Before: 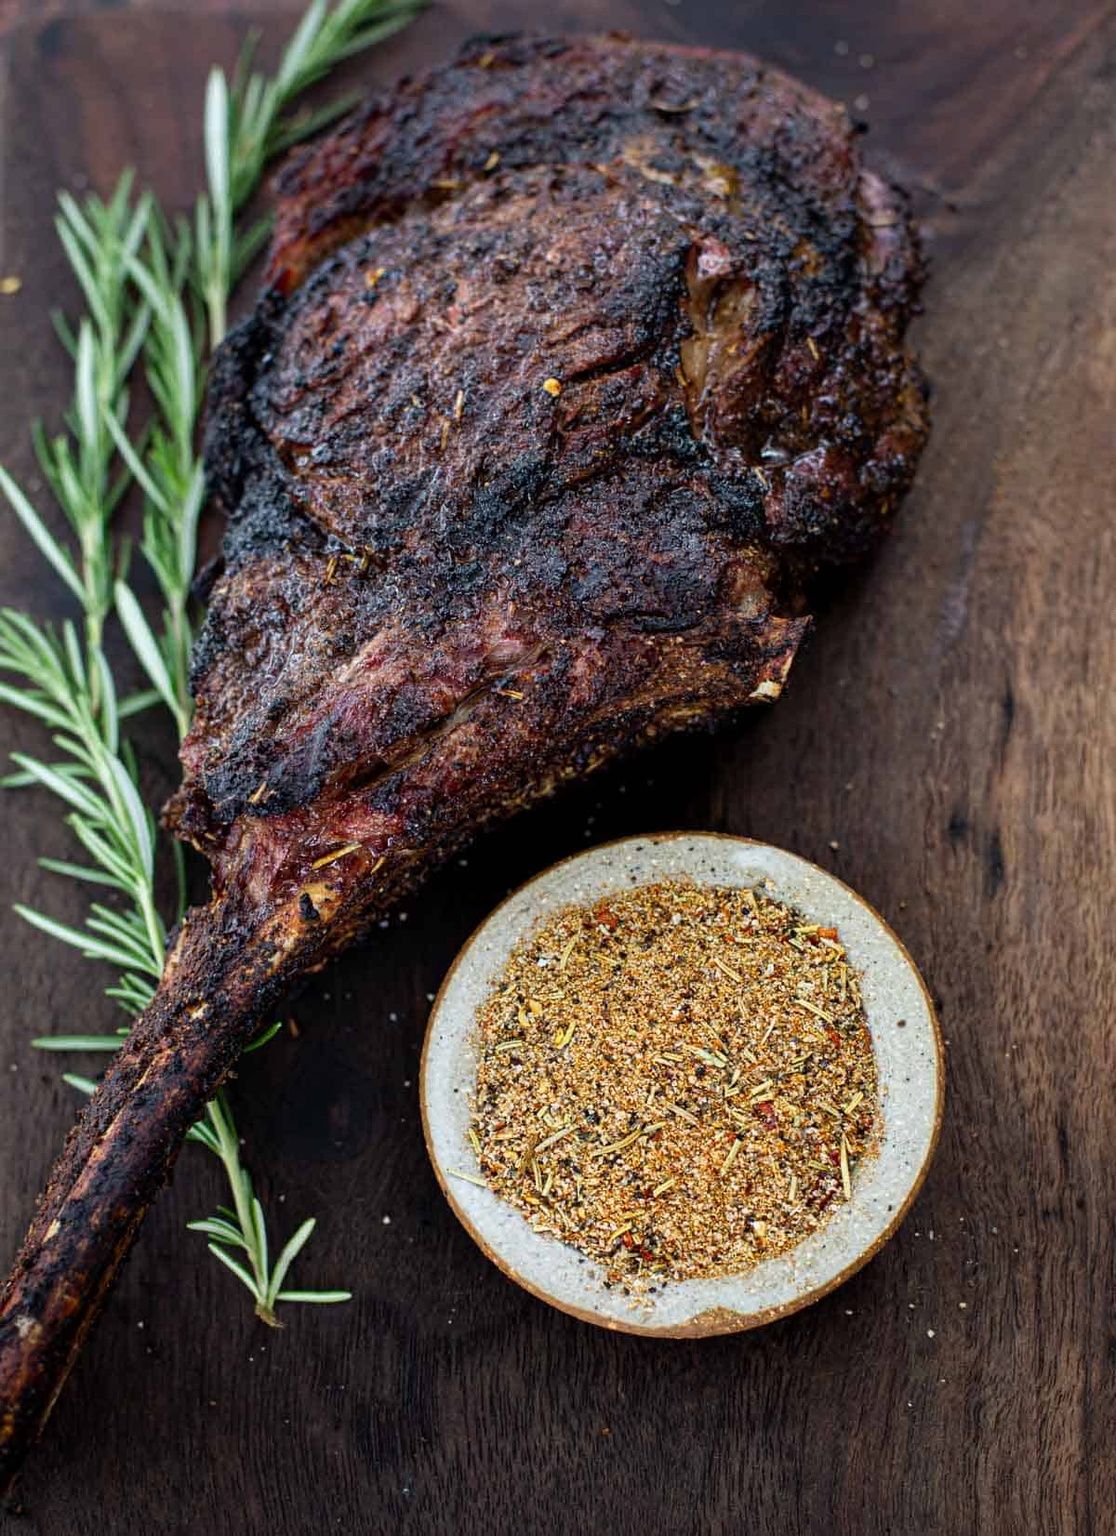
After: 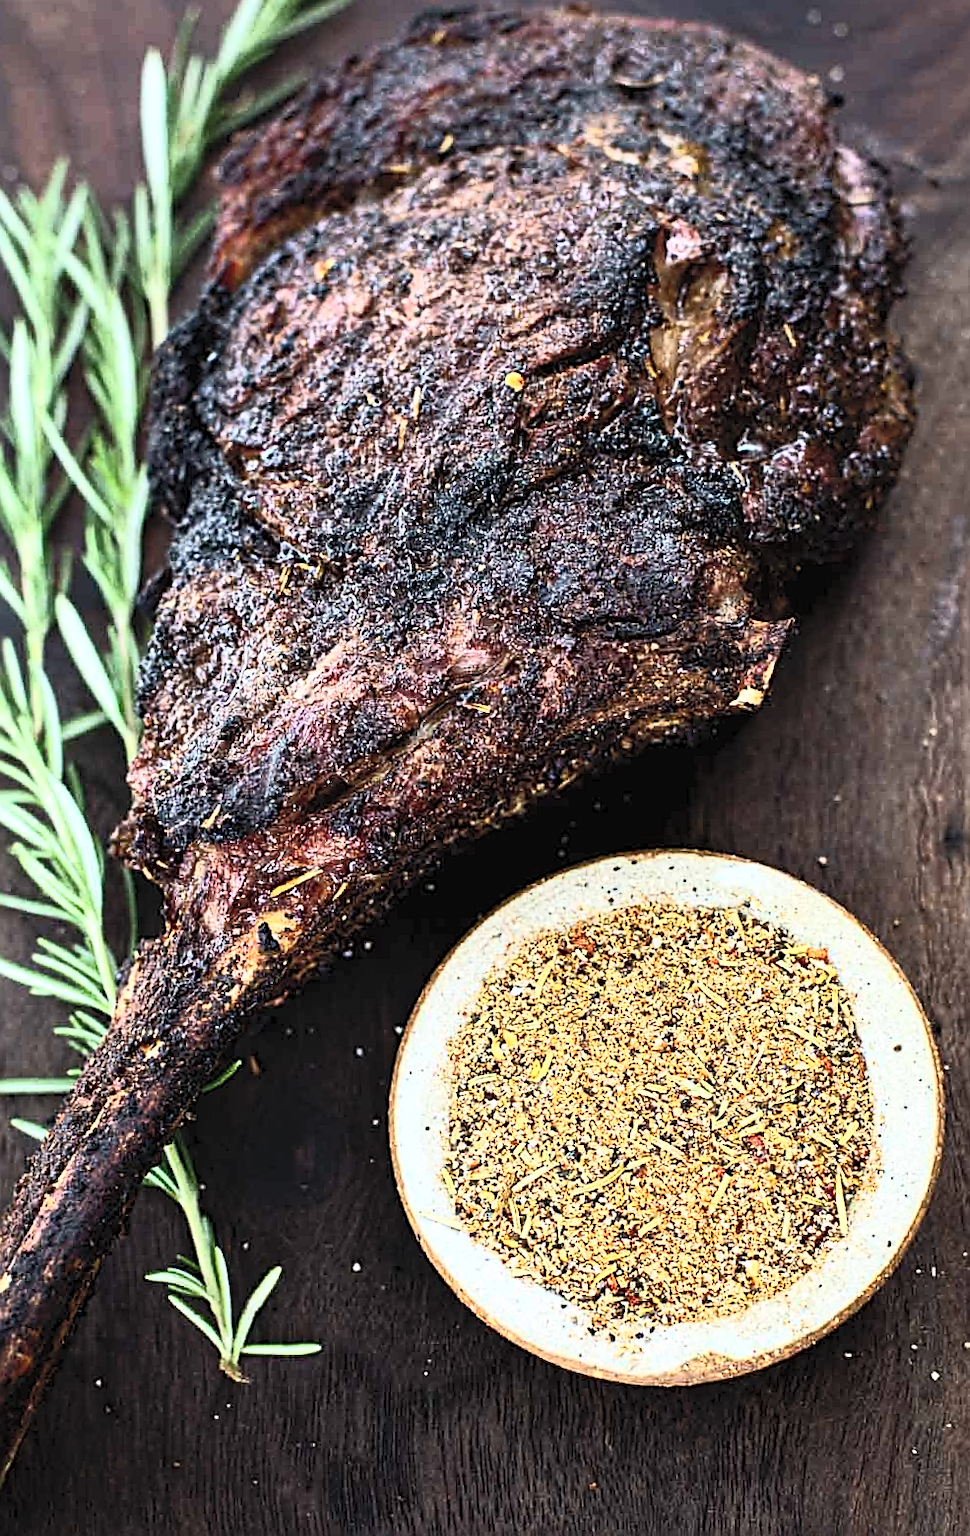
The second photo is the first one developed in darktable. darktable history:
tone equalizer: -8 EV -0.422 EV, -7 EV -0.428 EV, -6 EV -0.314 EV, -5 EV -0.229 EV, -3 EV 0.219 EV, -2 EV 0.31 EV, -1 EV 0.378 EV, +0 EV 0.391 EV, edges refinement/feathering 500, mask exposure compensation -1.57 EV, preserve details no
crop and rotate: angle 1.12°, left 4.103%, top 0.485%, right 11.454%, bottom 2.53%
contrast brightness saturation: contrast 0.388, brightness 0.524
sharpen: amount 0.737
